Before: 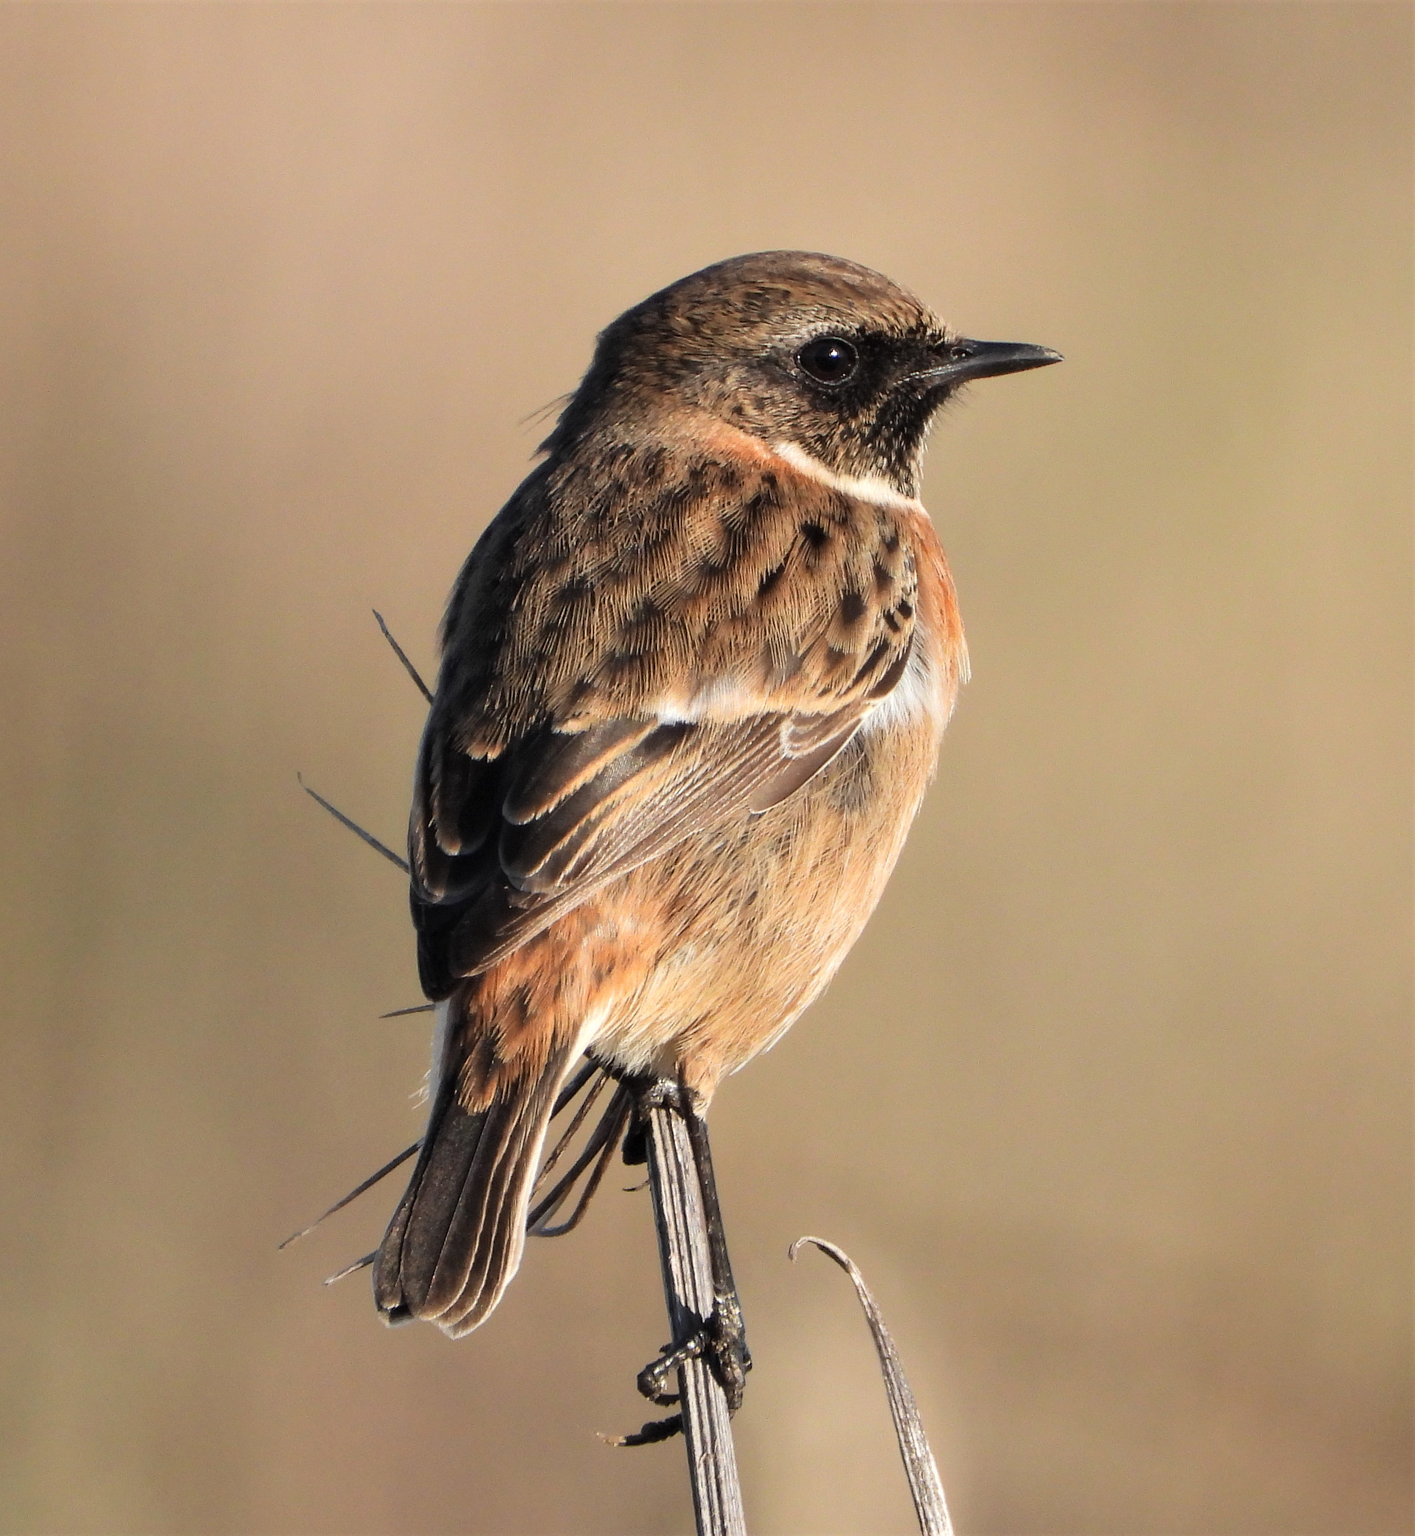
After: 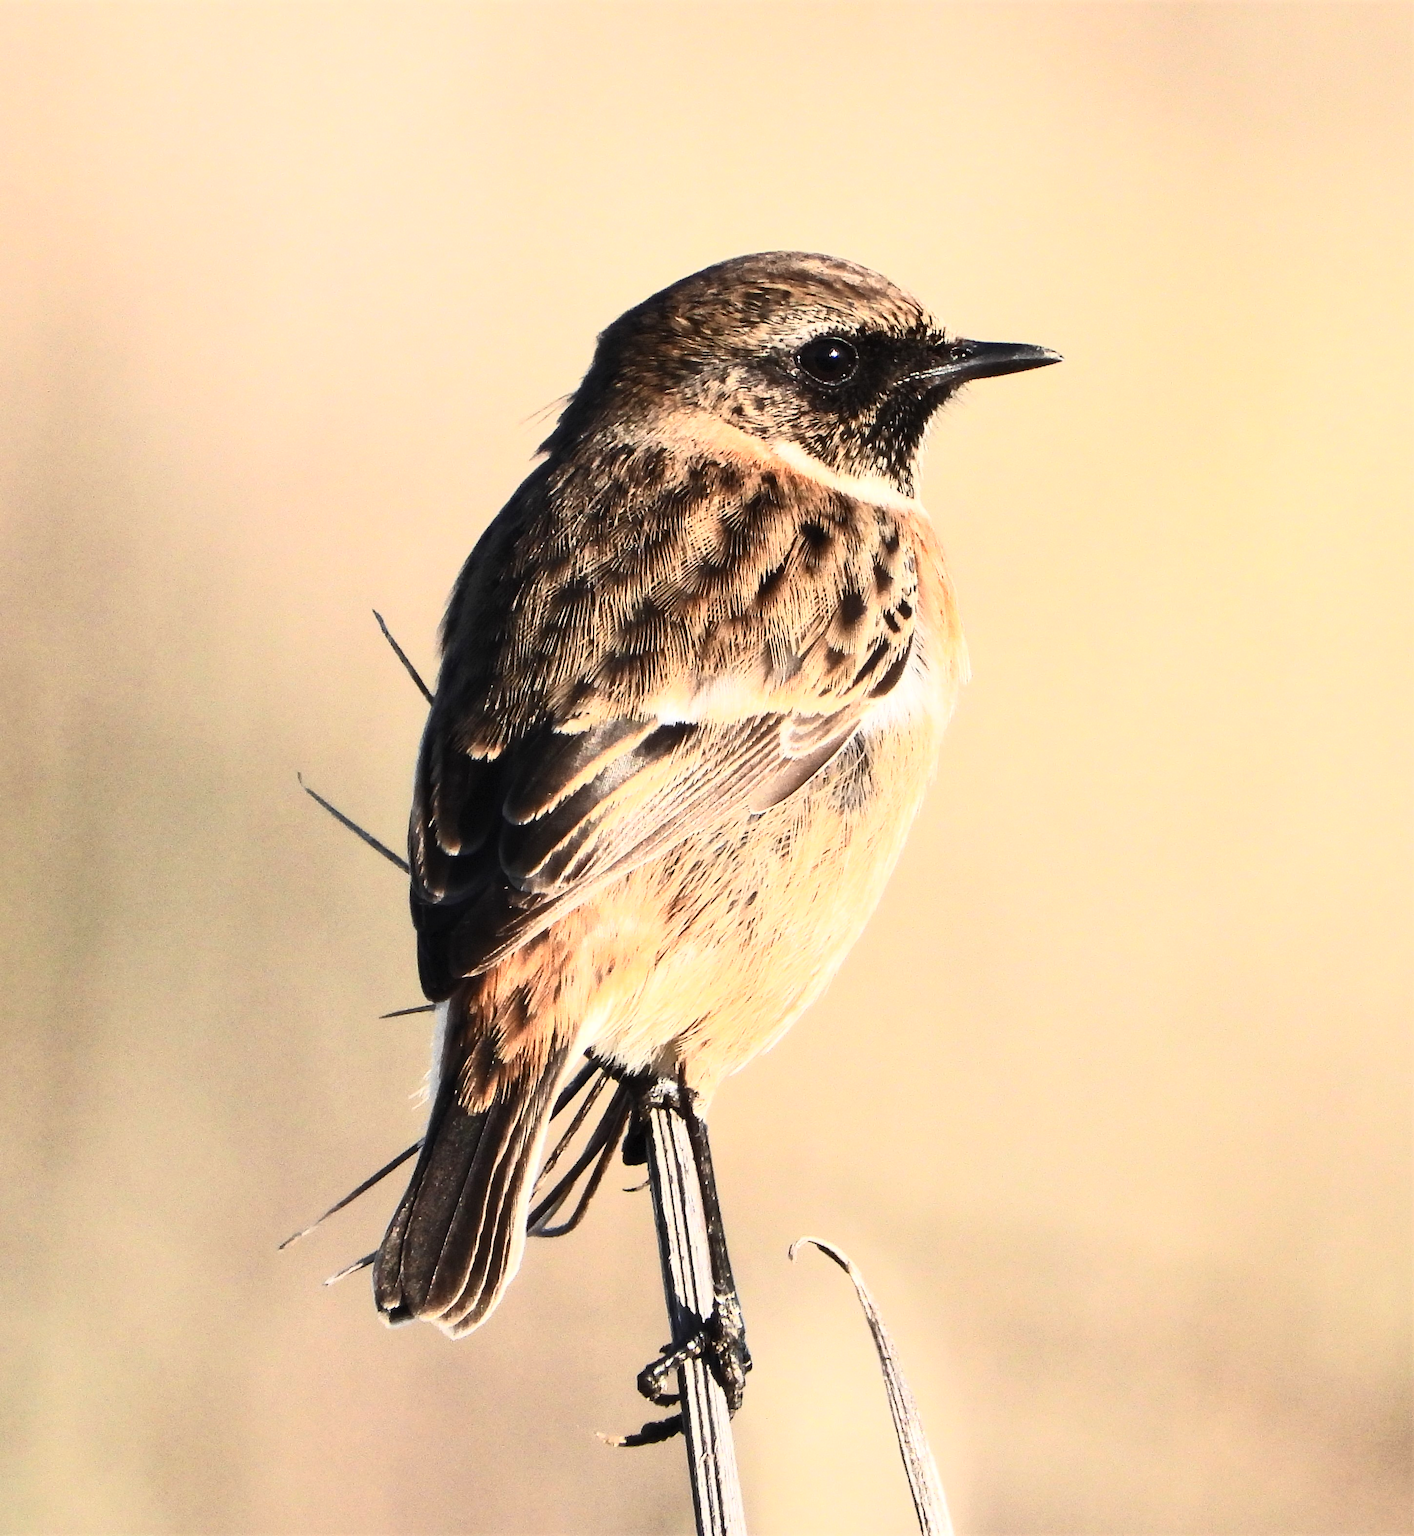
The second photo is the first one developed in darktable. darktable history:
contrast brightness saturation: contrast 0.603, brightness 0.35, saturation 0.136
